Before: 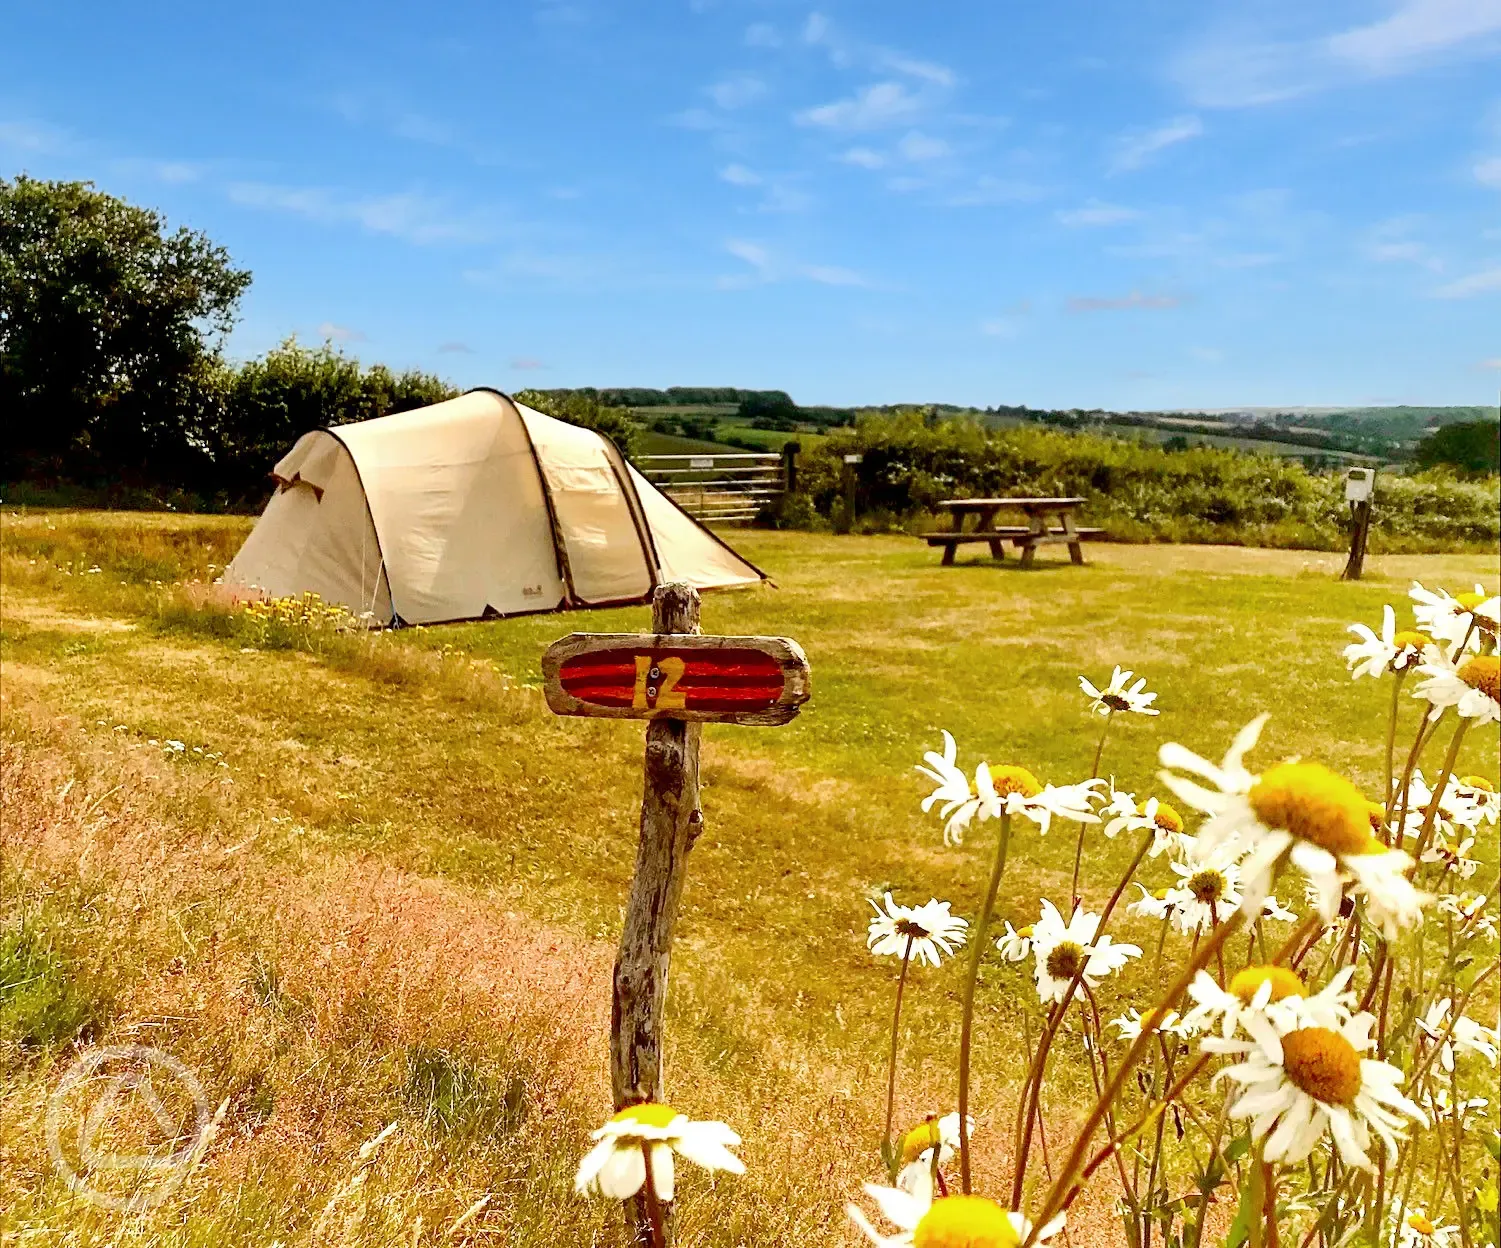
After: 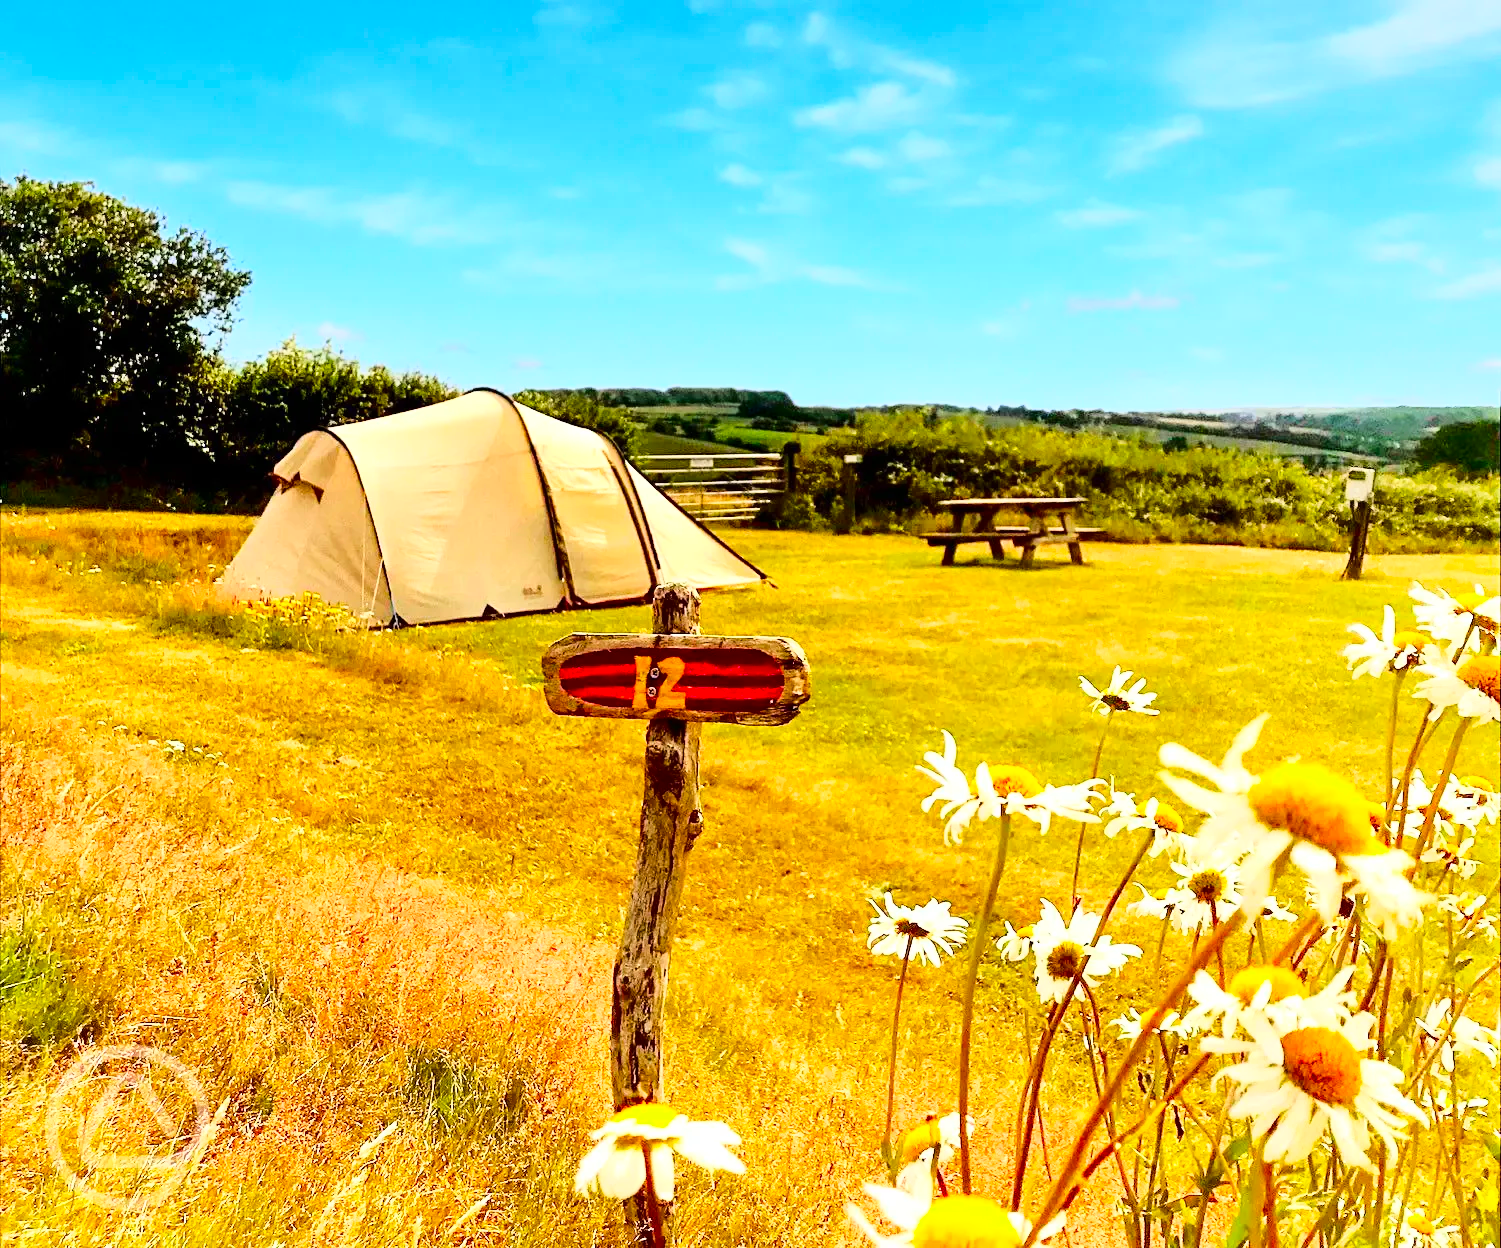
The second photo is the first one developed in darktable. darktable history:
base curve: curves: ch0 [(0, 0) (0.028, 0.03) (0.121, 0.232) (0.46, 0.748) (0.859, 0.968) (1, 1)]
contrast brightness saturation: brightness -0.018, saturation 0.363
